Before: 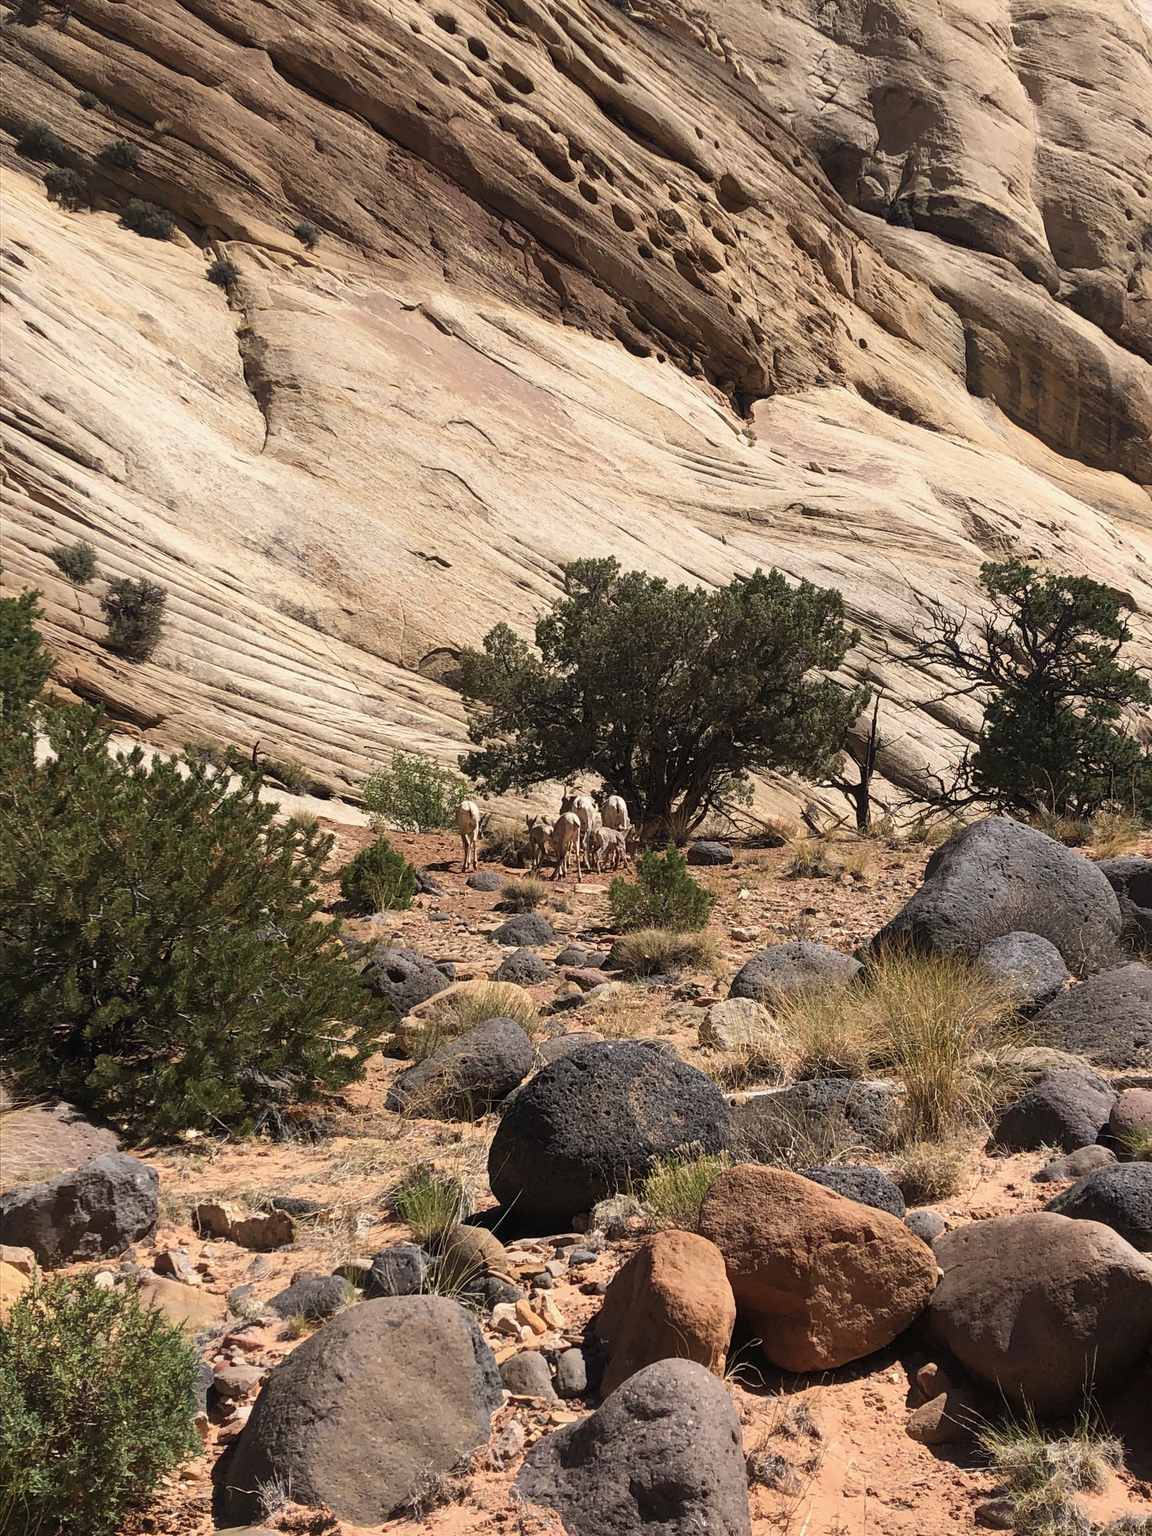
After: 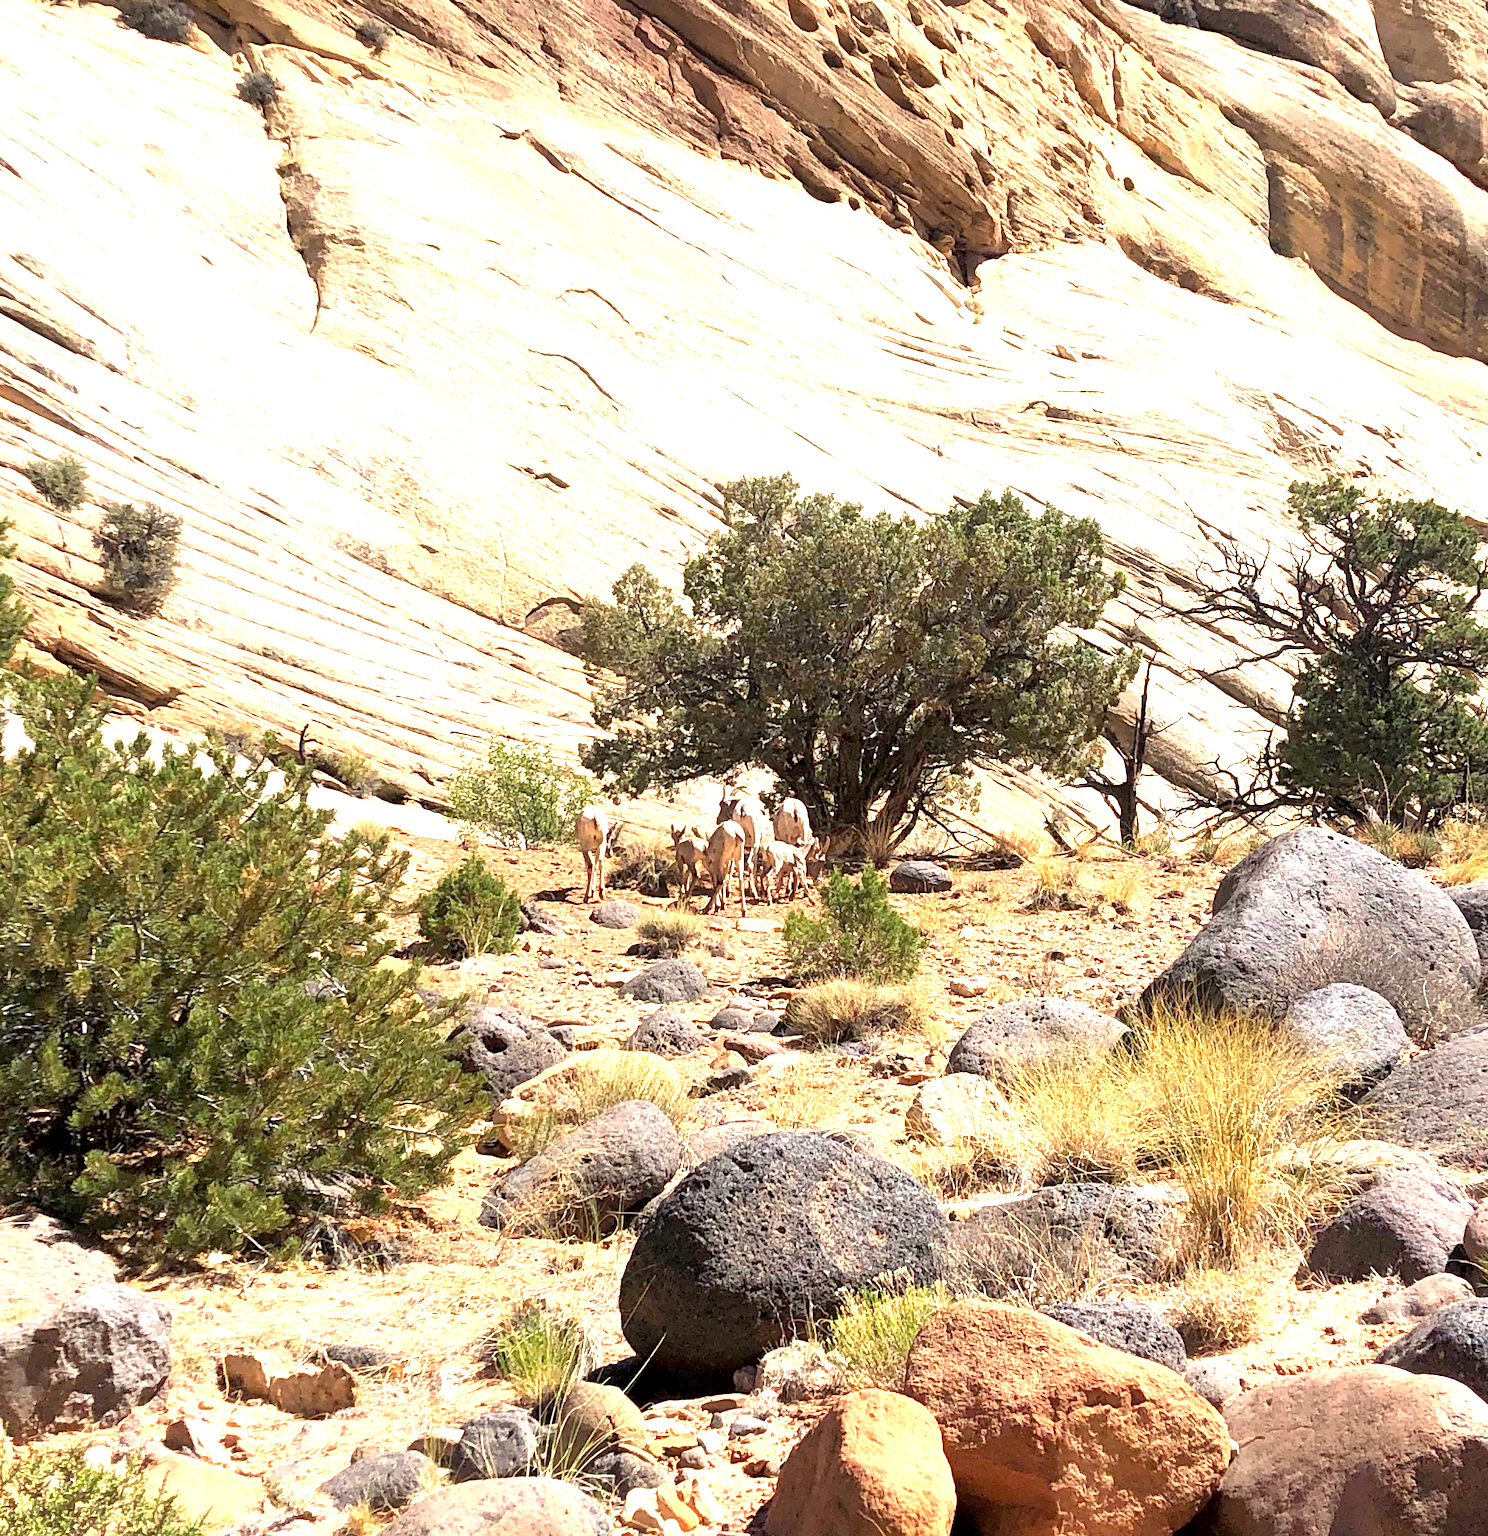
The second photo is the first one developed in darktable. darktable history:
contrast brightness saturation: contrast 0.072, brightness 0.077, saturation 0.178
exposure: black level correction 0.001, exposure 1.732 EV, compensate exposure bias true, compensate highlight preservation false
crop and rotate: left 2.884%, top 13.585%, right 2.025%, bottom 12.846%
